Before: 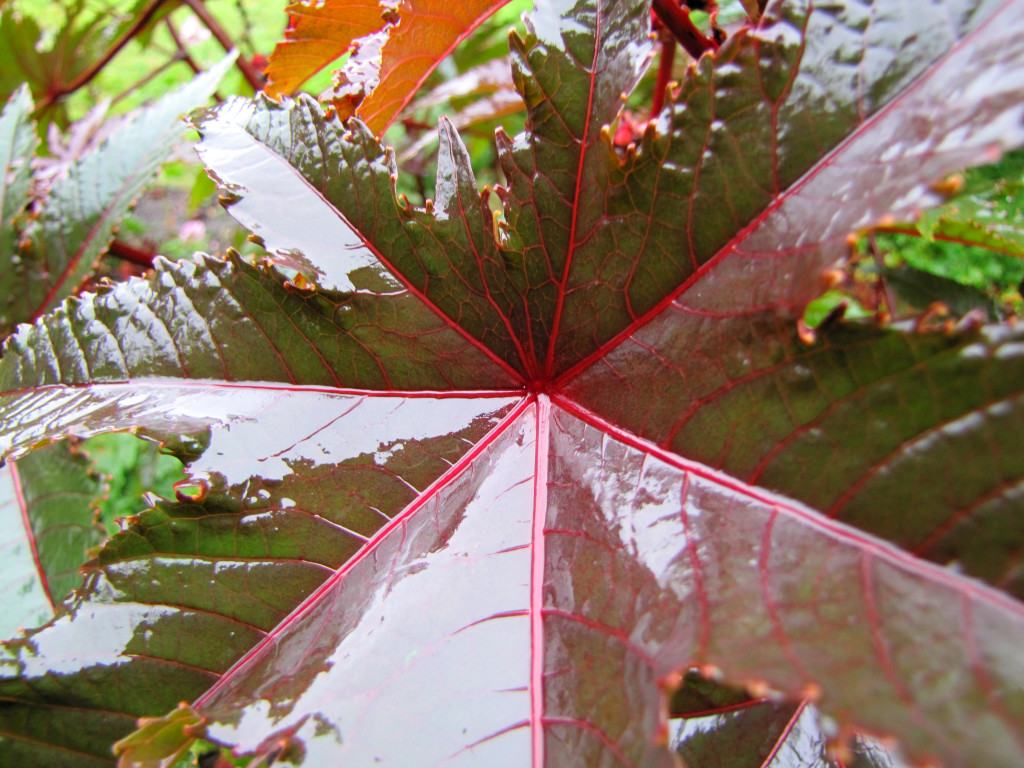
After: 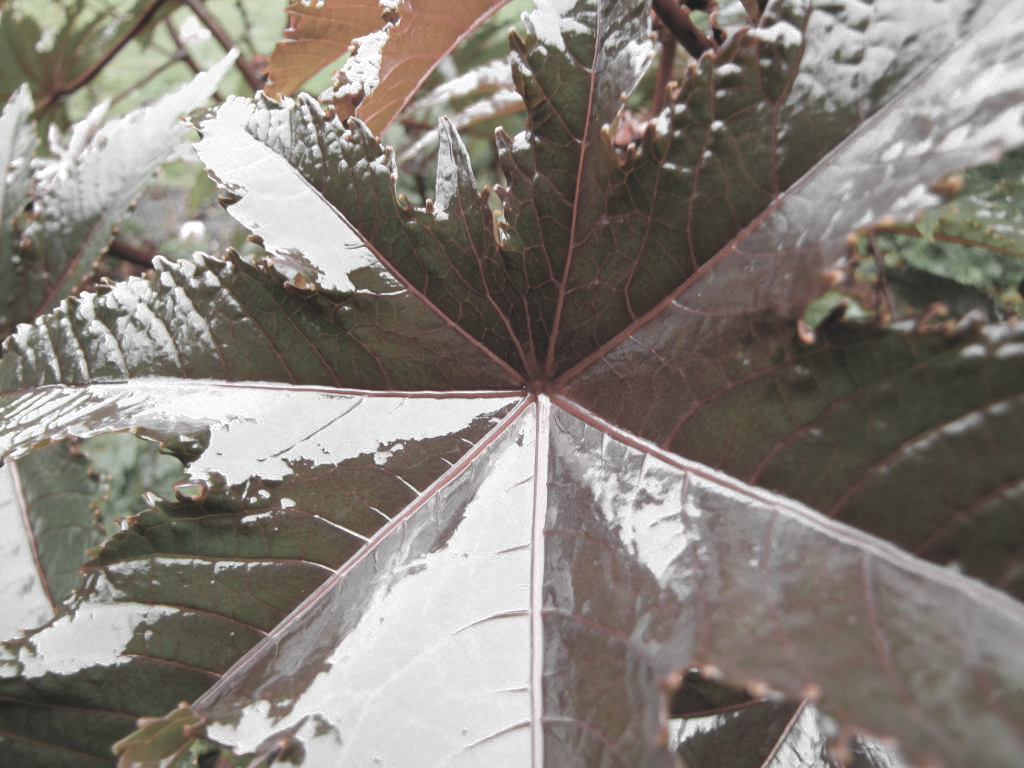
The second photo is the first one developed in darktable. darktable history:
color zones: curves: ch0 [(0, 0.613) (0.01, 0.613) (0.245, 0.448) (0.498, 0.529) (0.642, 0.665) (0.879, 0.777) (0.99, 0.613)]; ch1 [(0, 0.035) (0.121, 0.189) (0.259, 0.197) (0.415, 0.061) (0.589, 0.022) (0.732, 0.022) (0.857, 0.026) (0.991, 0.053)]
exposure: black level correction -0.015, exposure -0.125 EV, compensate highlight preservation false
